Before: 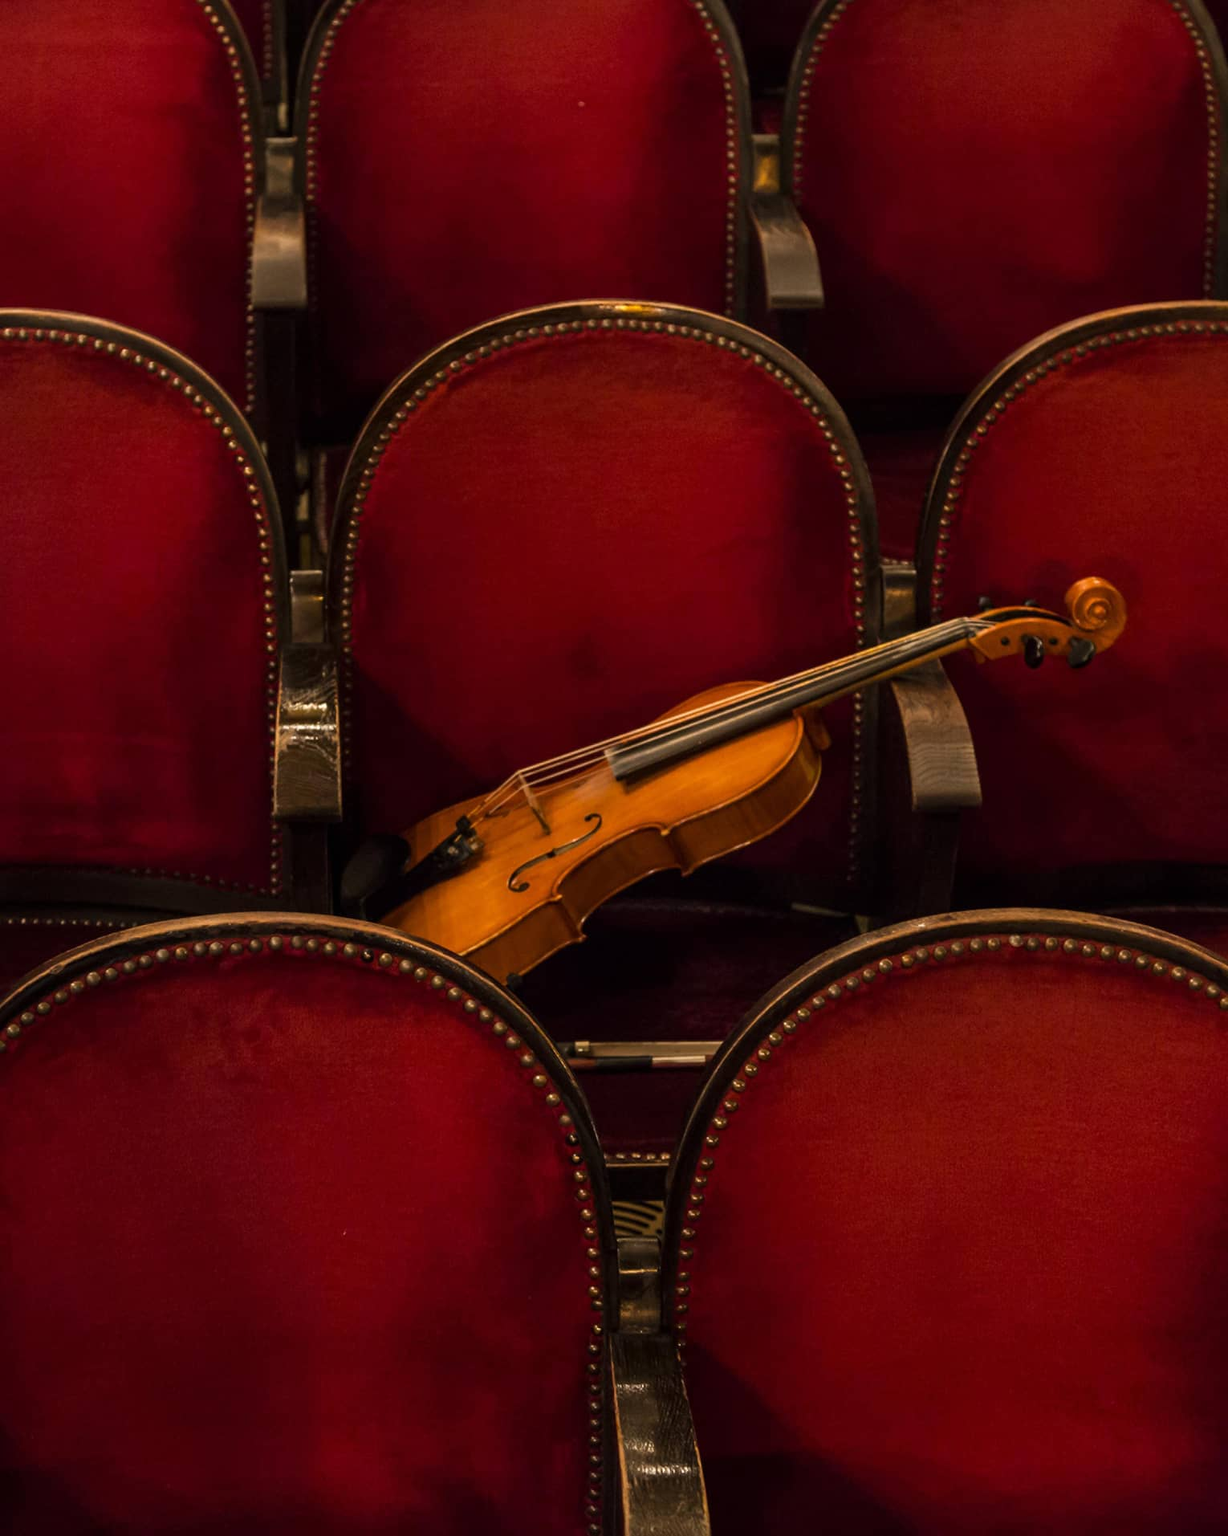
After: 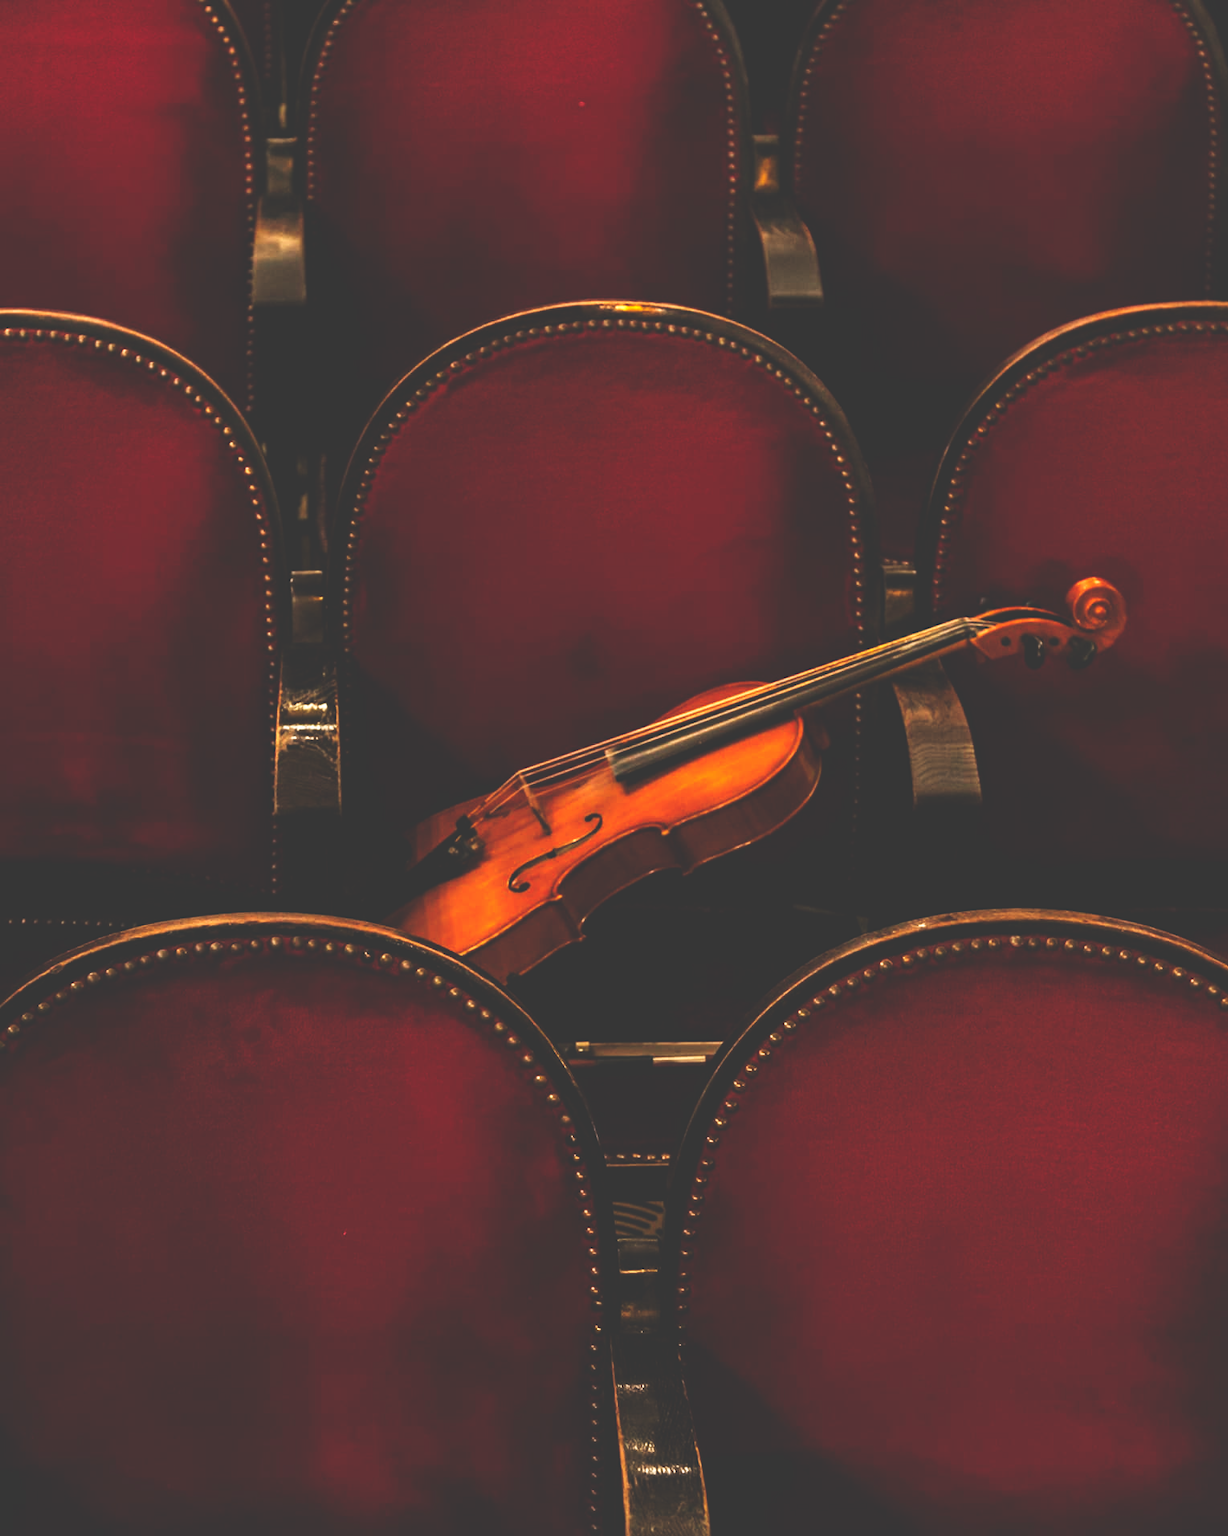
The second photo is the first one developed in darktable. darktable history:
base curve: curves: ch0 [(0, 0.036) (0.007, 0.037) (0.604, 0.887) (1, 1)], exposure shift 0.01, preserve colors none
haze removal: compatibility mode true, adaptive false
